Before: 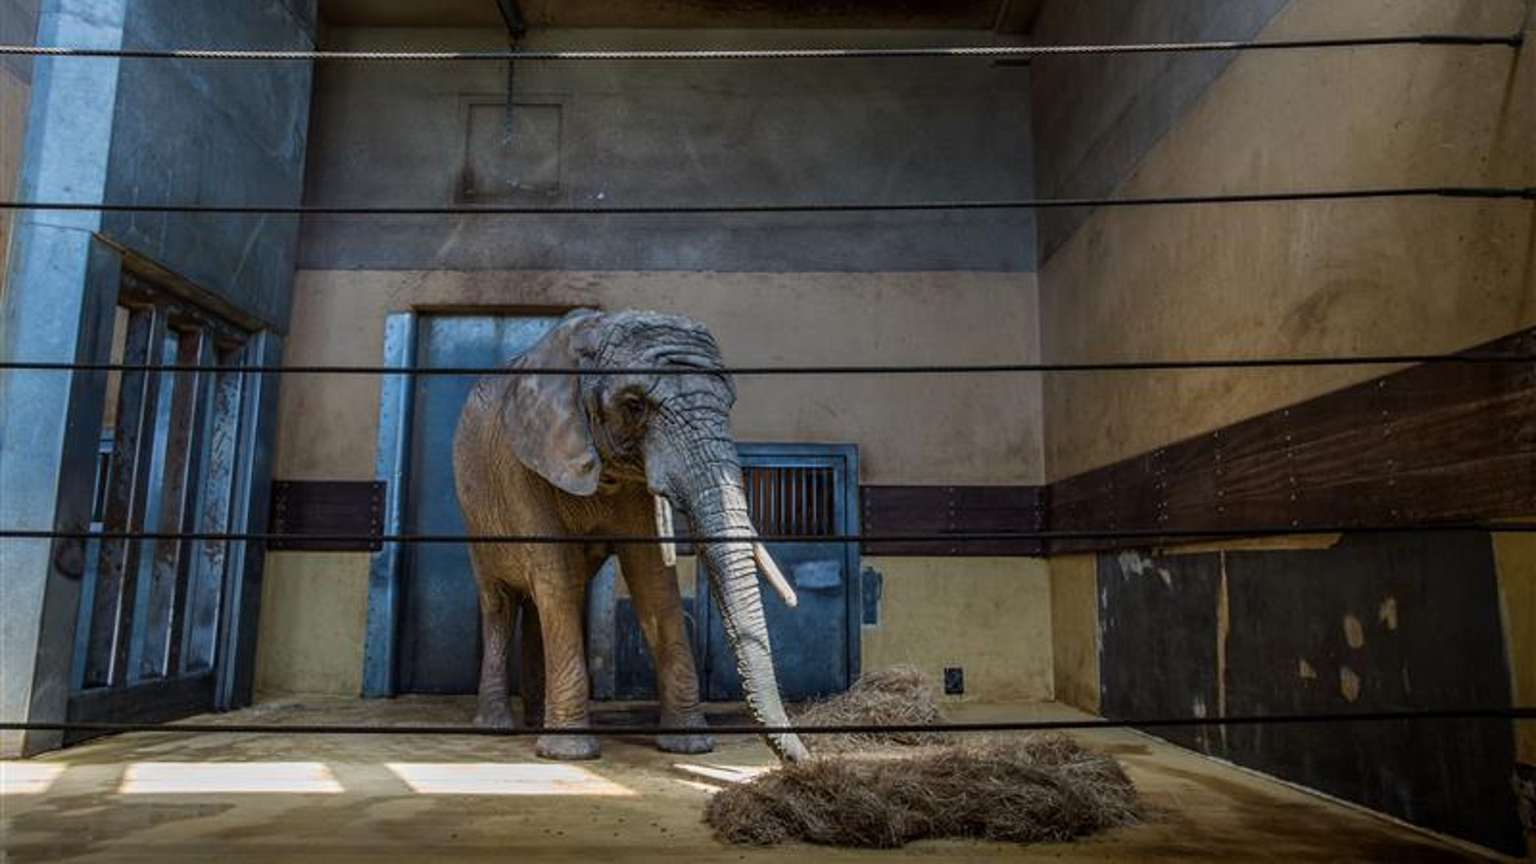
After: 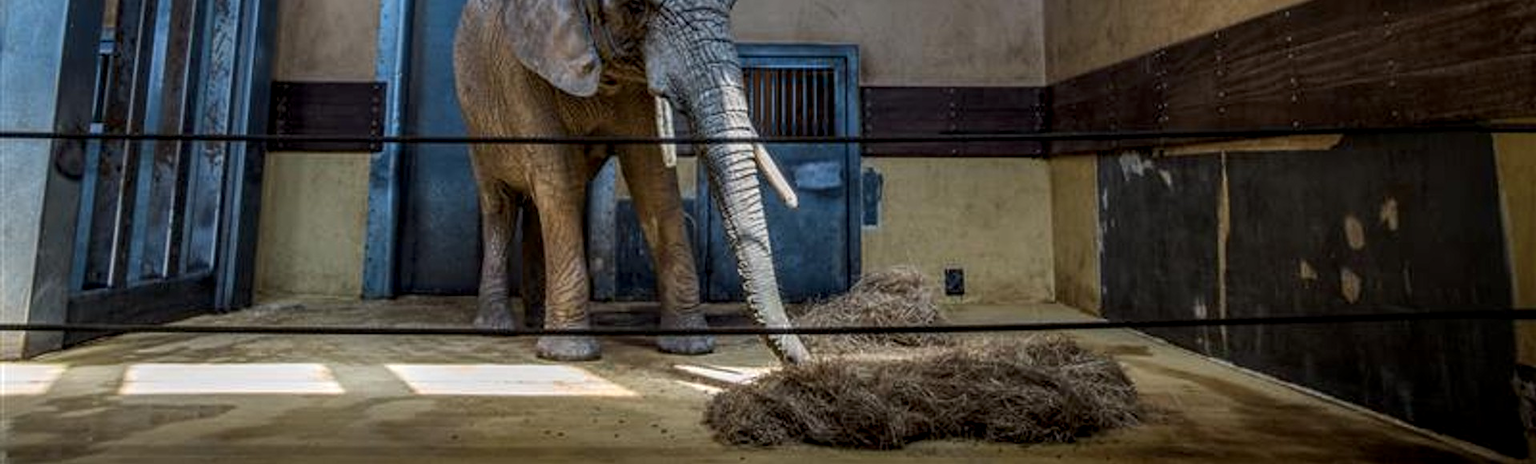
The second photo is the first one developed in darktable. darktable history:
crop and rotate: top 46.237%
local contrast: on, module defaults
